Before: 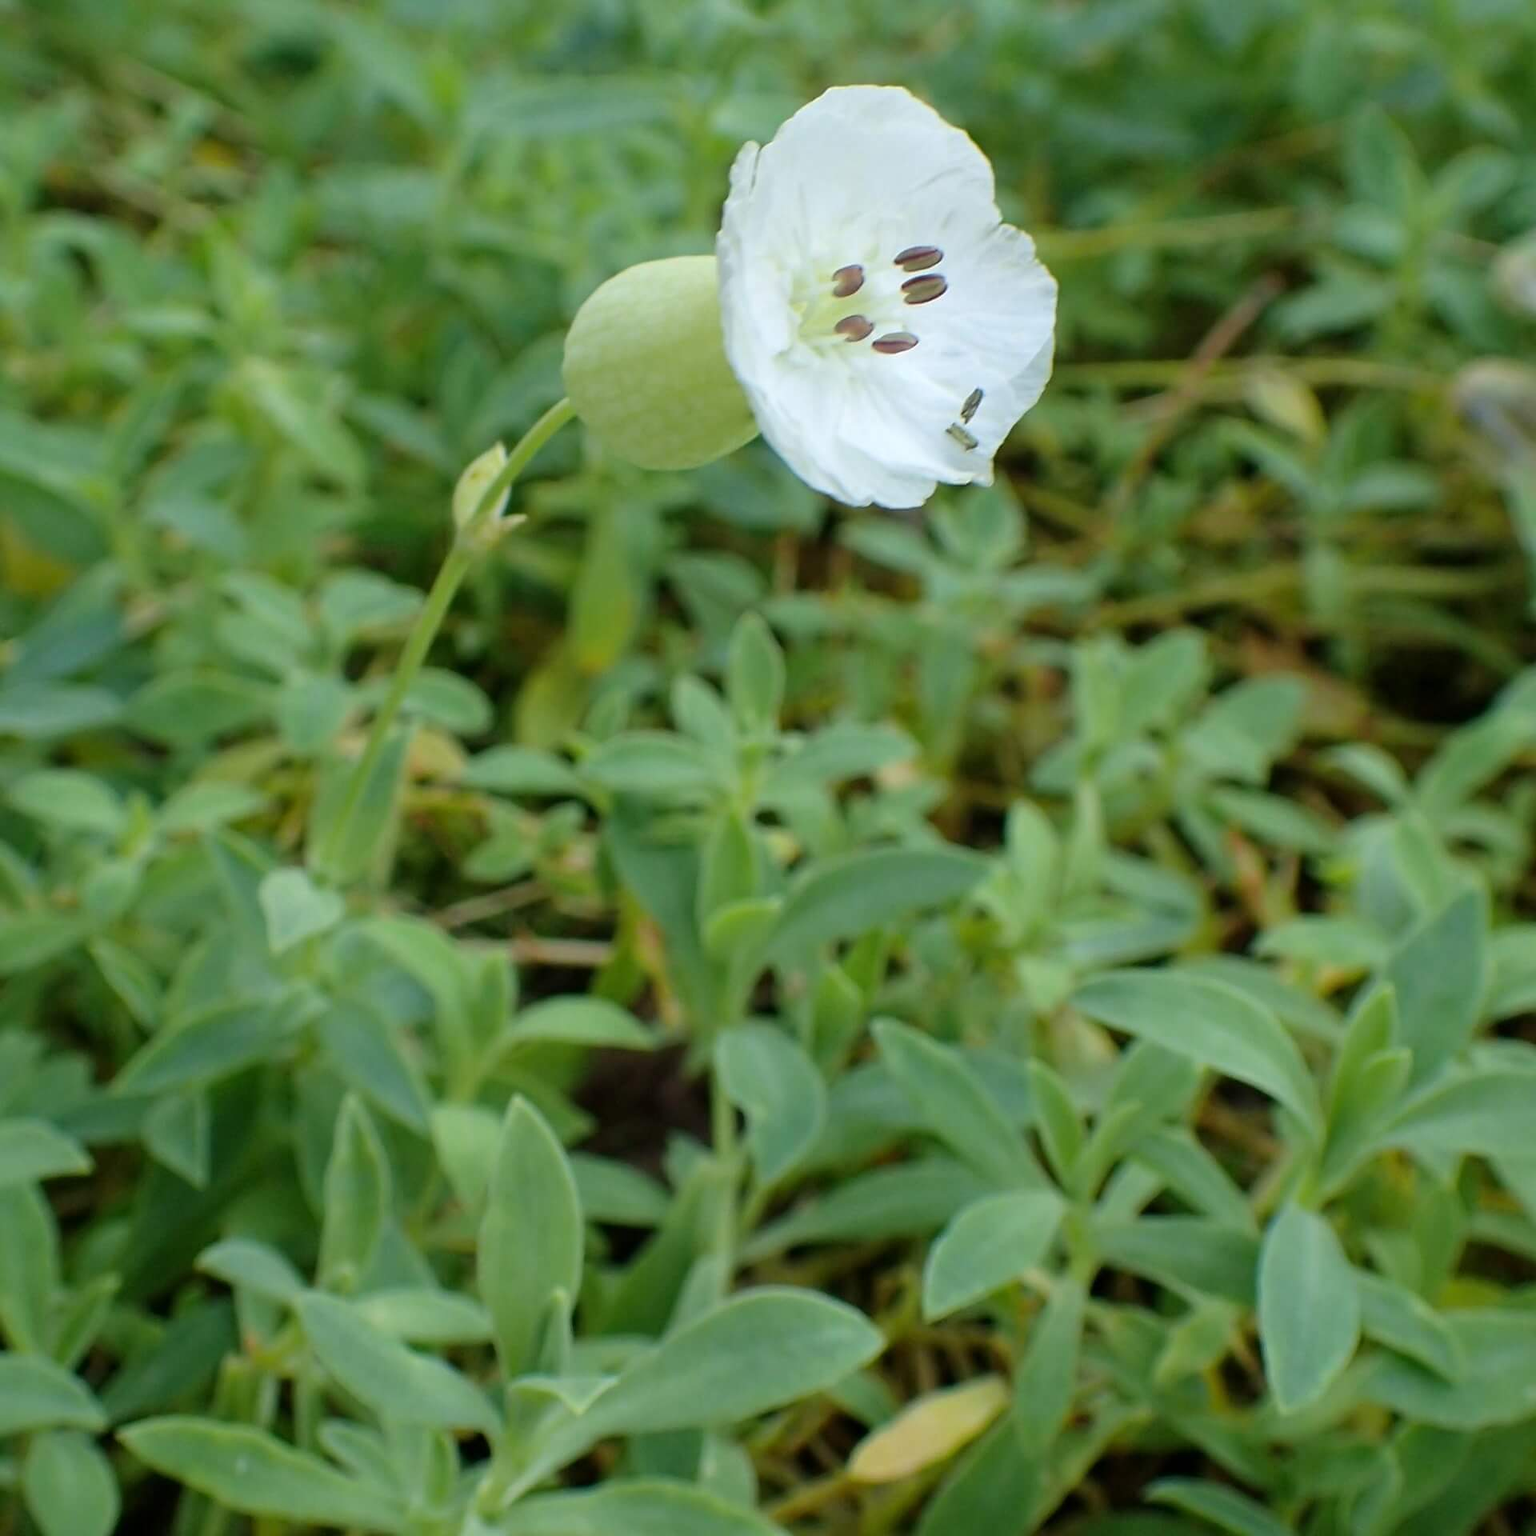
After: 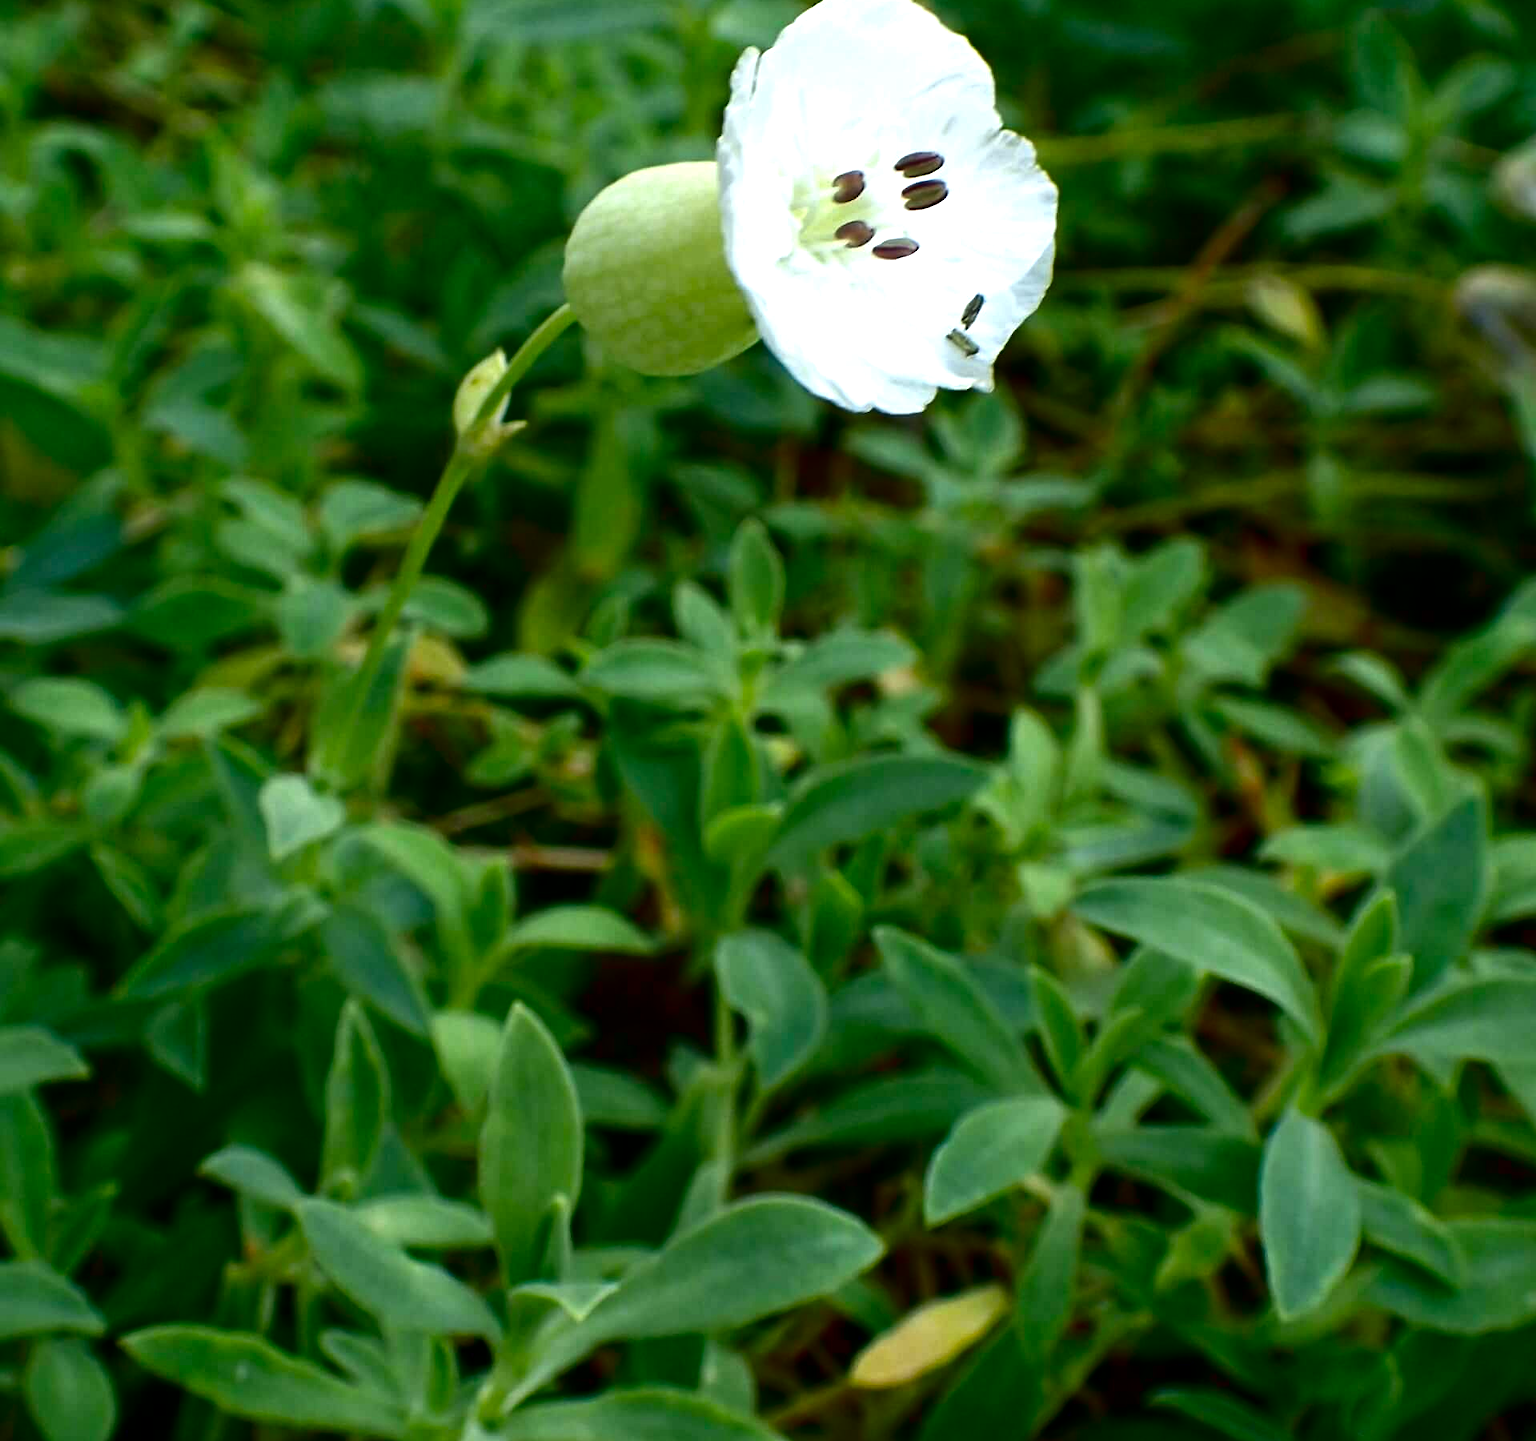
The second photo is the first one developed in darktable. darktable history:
exposure: exposure 0.607 EV, compensate exposure bias true, compensate highlight preservation false
contrast brightness saturation: contrast 0.091, brightness -0.59, saturation 0.175
crop and rotate: top 6.154%
